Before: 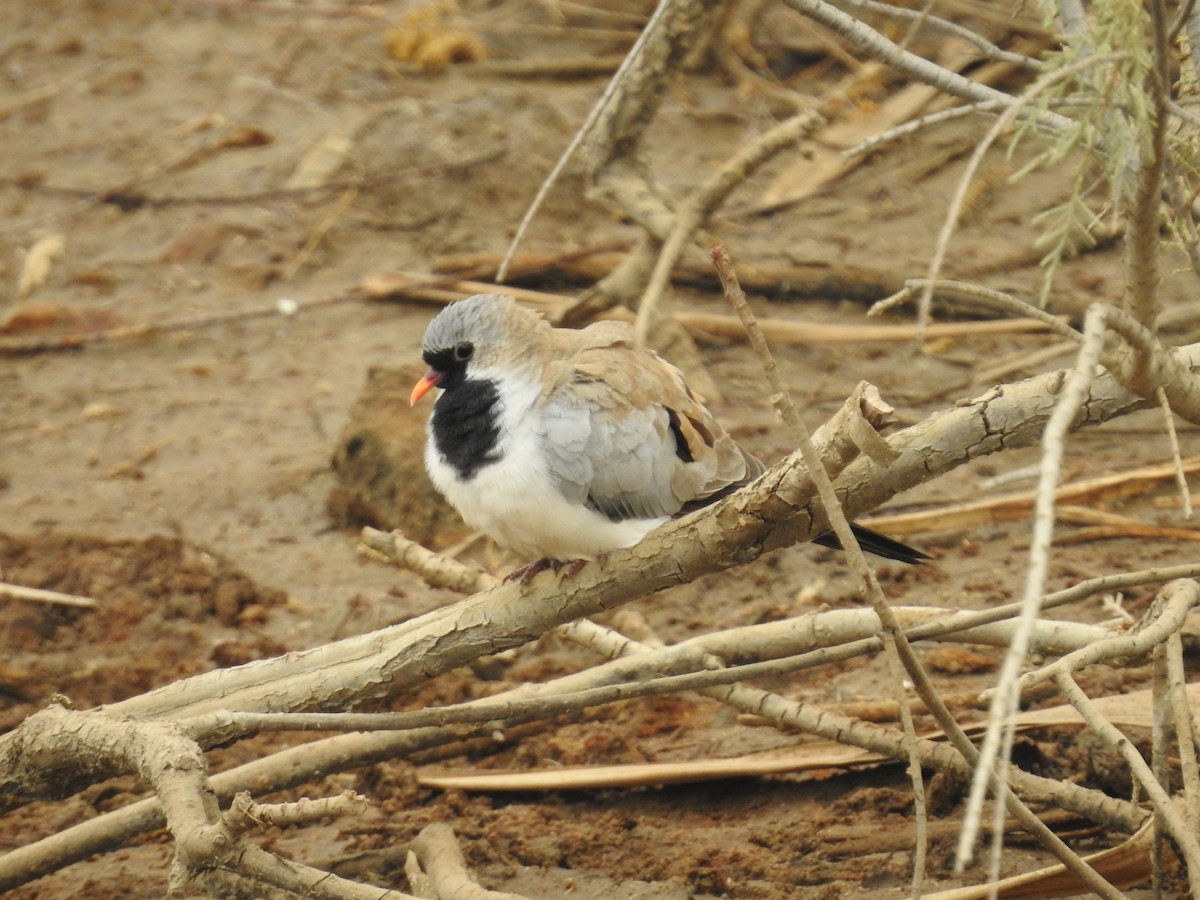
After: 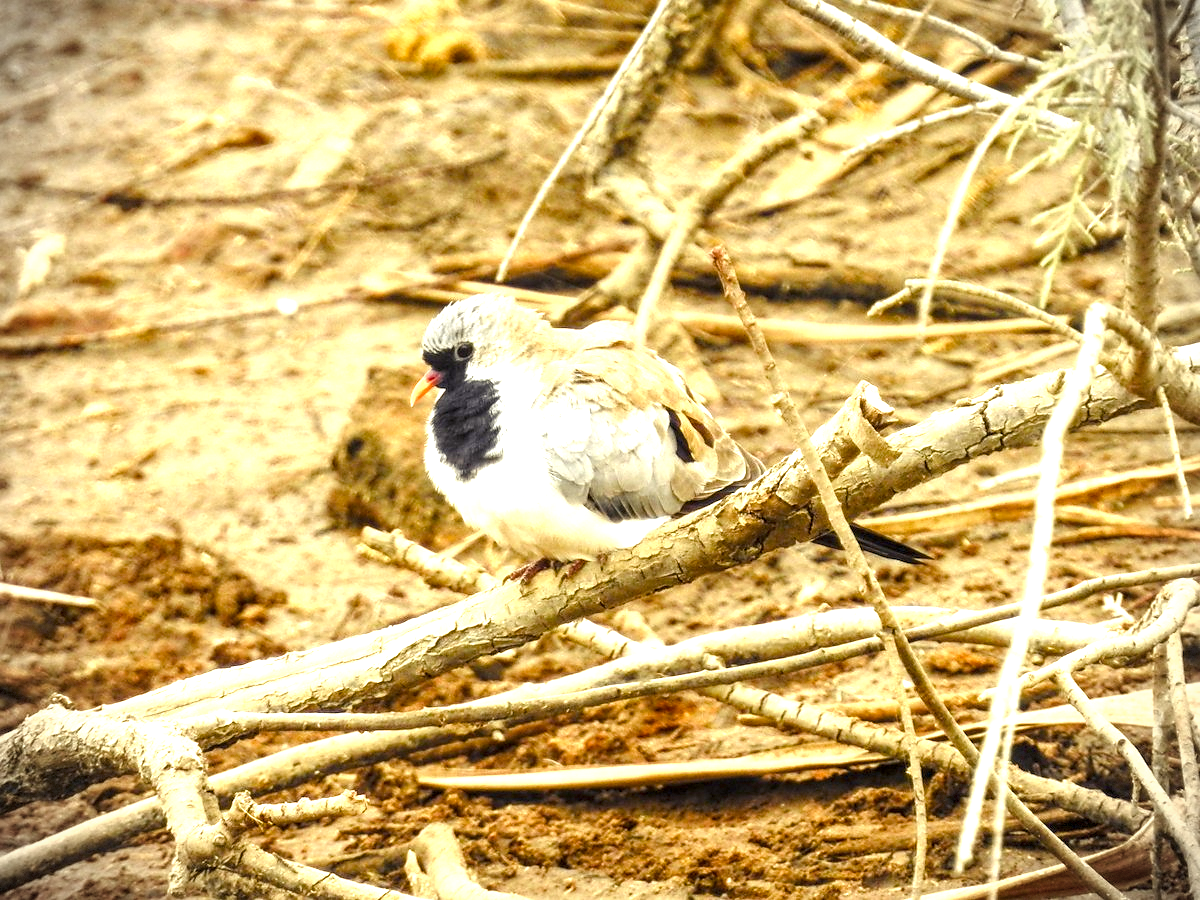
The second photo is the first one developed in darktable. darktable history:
color balance rgb: shadows lift › luminance -21.66%, shadows lift › chroma 6.57%, shadows lift › hue 270°, power › chroma 0.68%, power › hue 60°, highlights gain › luminance 6.08%, highlights gain › chroma 1.33%, highlights gain › hue 90°, global offset › luminance -0.87%, perceptual saturation grading › global saturation 26.86%, perceptual saturation grading › highlights -28.39%, perceptual saturation grading › mid-tones 15.22%, perceptual saturation grading › shadows 33.98%, perceptual brilliance grading › highlights 10%, perceptual brilliance grading › mid-tones 5%
exposure: black level correction 0, exposure 0.9 EV, compensate highlight preservation false
local contrast: detail 144%
sharpen: radius 1.458, amount 0.398, threshold 1.271
vignetting: dithering 8-bit output, unbound false
